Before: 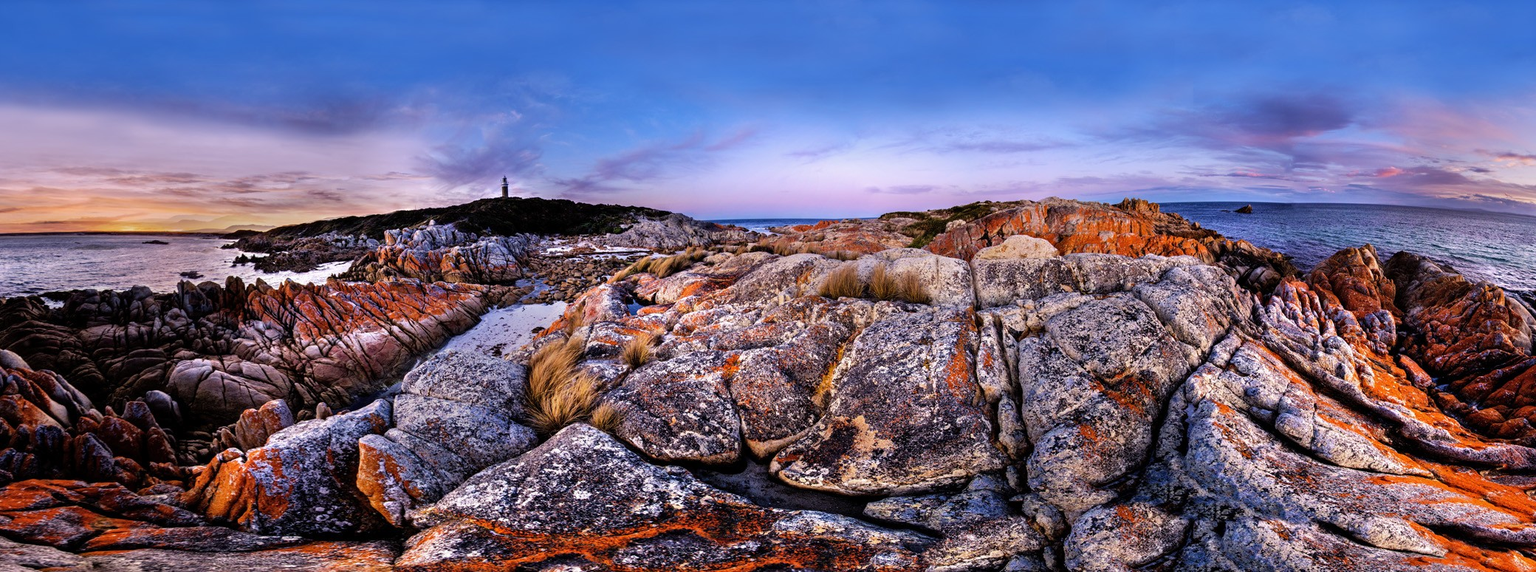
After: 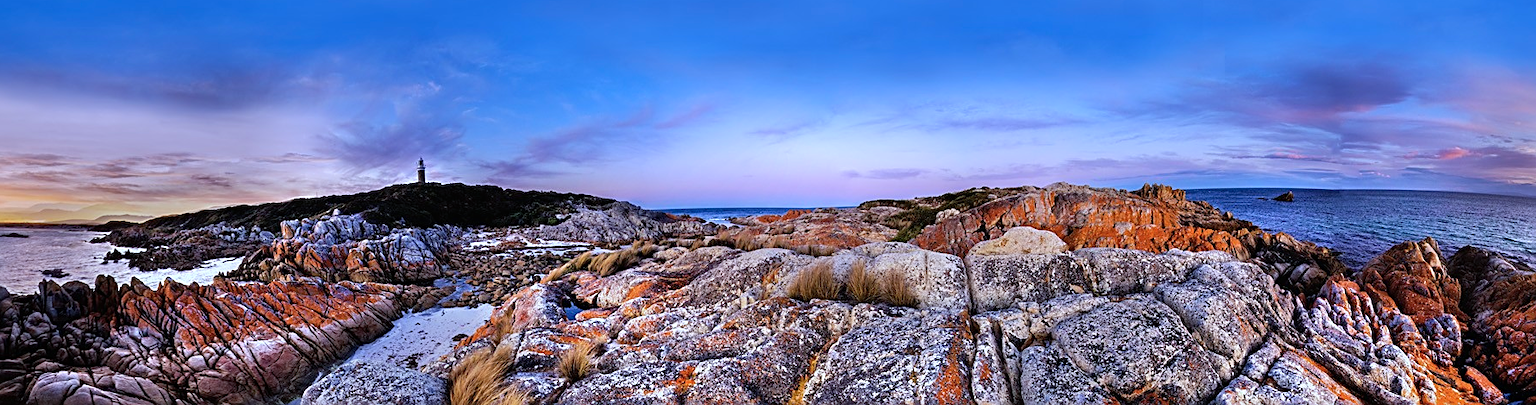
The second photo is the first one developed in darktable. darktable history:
sharpen: on, module defaults
color calibration: illuminant F (fluorescent), F source F9 (Cool White Deluxe 4150 K) – high CRI, x 0.375, y 0.373, temperature 4149.44 K
crop and rotate: left 9.379%, top 7.16%, right 4.948%, bottom 32.09%
local contrast: mode bilateral grid, contrast 100, coarseness 100, detail 90%, midtone range 0.2
